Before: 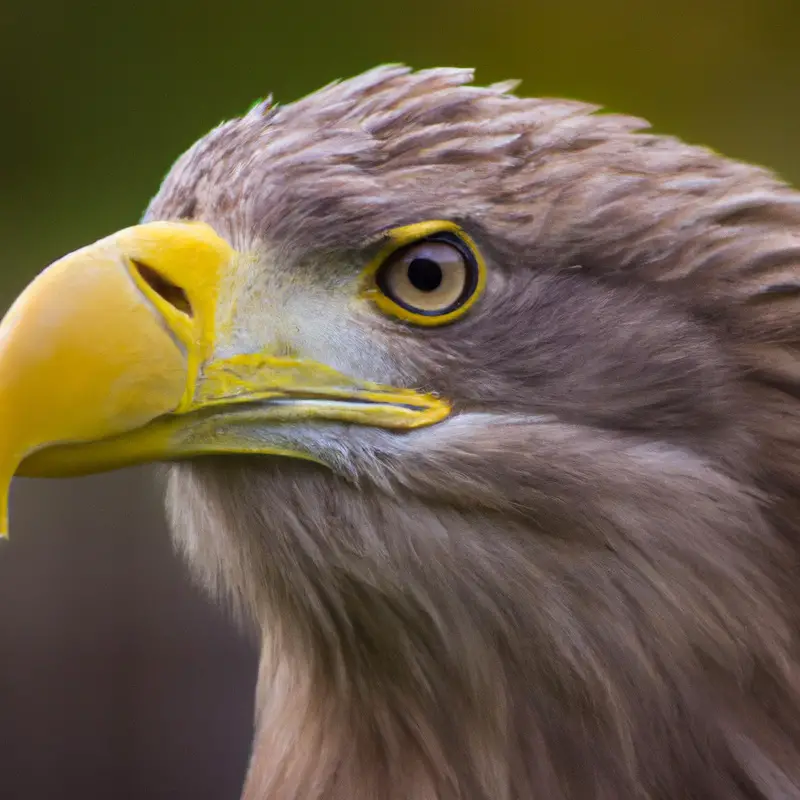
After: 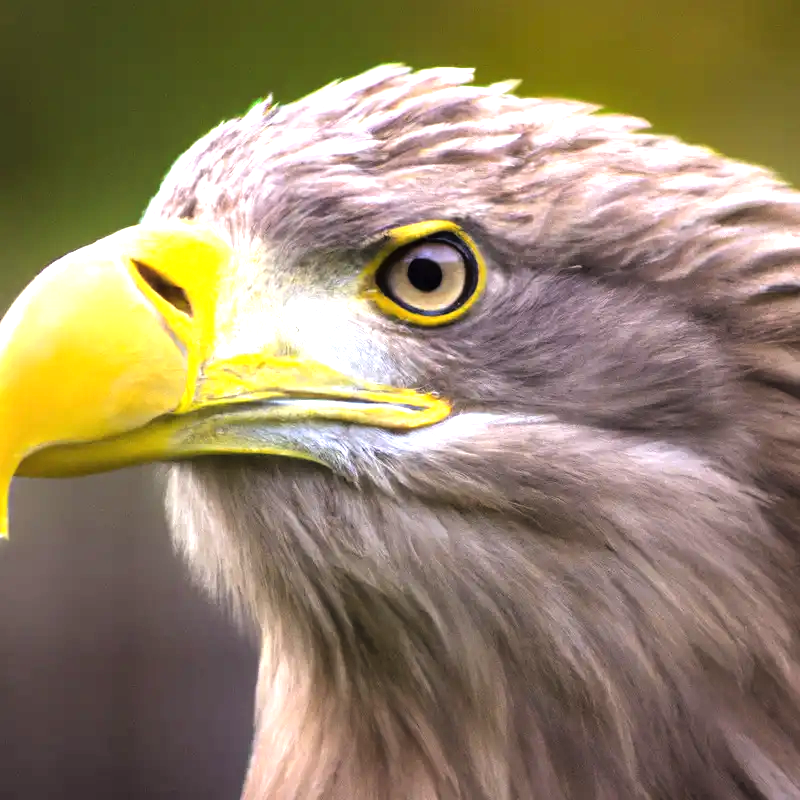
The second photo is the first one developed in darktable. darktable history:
tone curve: curves: ch0 [(0, 0) (0.003, 0.001) (0.011, 0.004) (0.025, 0.011) (0.044, 0.021) (0.069, 0.028) (0.1, 0.036) (0.136, 0.051) (0.177, 0.085) (0.224, 0.127) (0.277, 0.193) (0.335, 0.266) (0.399, 0.338) (0.468, 0.419) (0.543, 0.504) (0.623, 0.593) (0.709, 0.689) (0.801, 0.784) (0.898, 0.888) (1, 1)], color space Lab, linked channels, preserve colors none
exposure: black level correction 0, exposure 1.386 EV, compensate exposure bias true, compensate highlight preservation false
